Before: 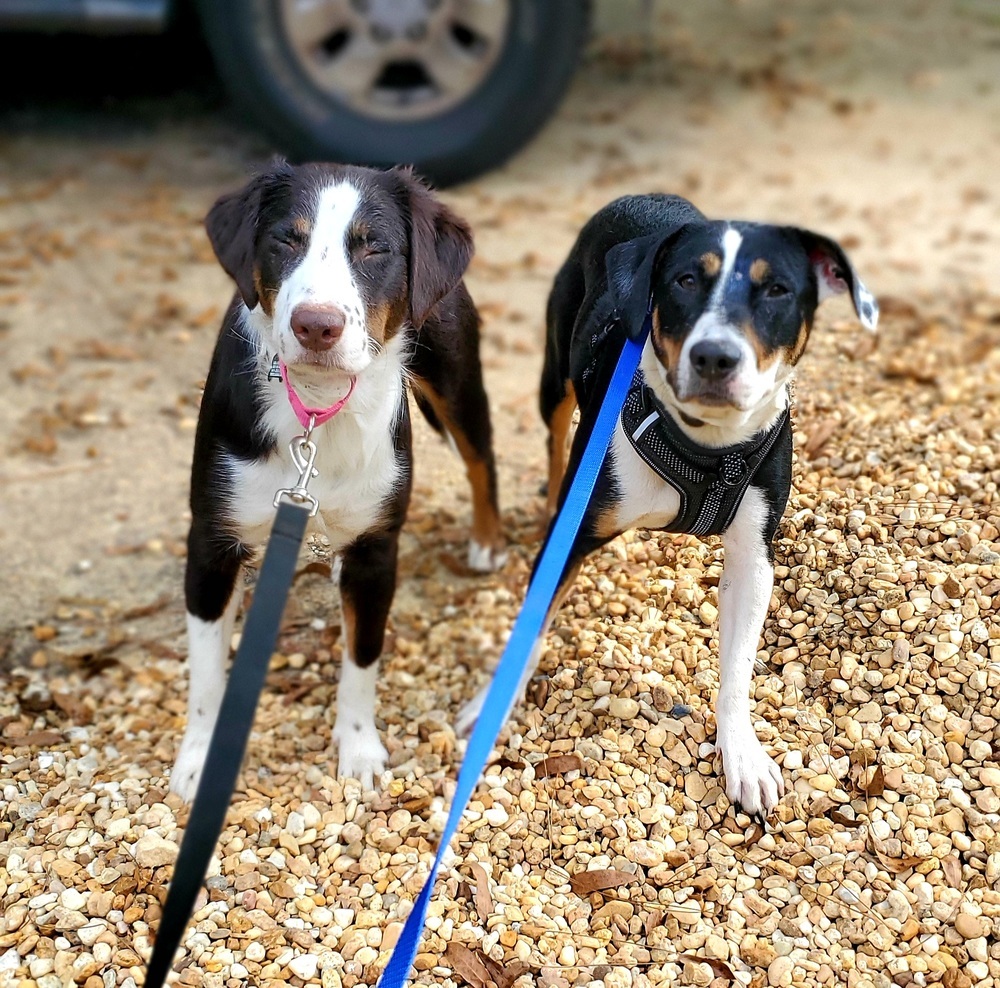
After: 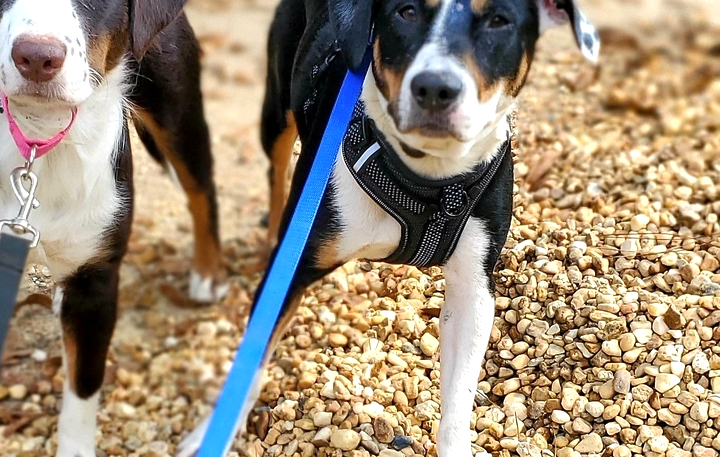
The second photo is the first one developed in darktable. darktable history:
exposure: exposure 0.207 EV, compensate exposure bias true, compensate highlight preservation false
crop and rotate: left 27.95%, top 27.237%, bottom 26.415%
shadows and highlights: low approximation 0.01, soften with gaussian
